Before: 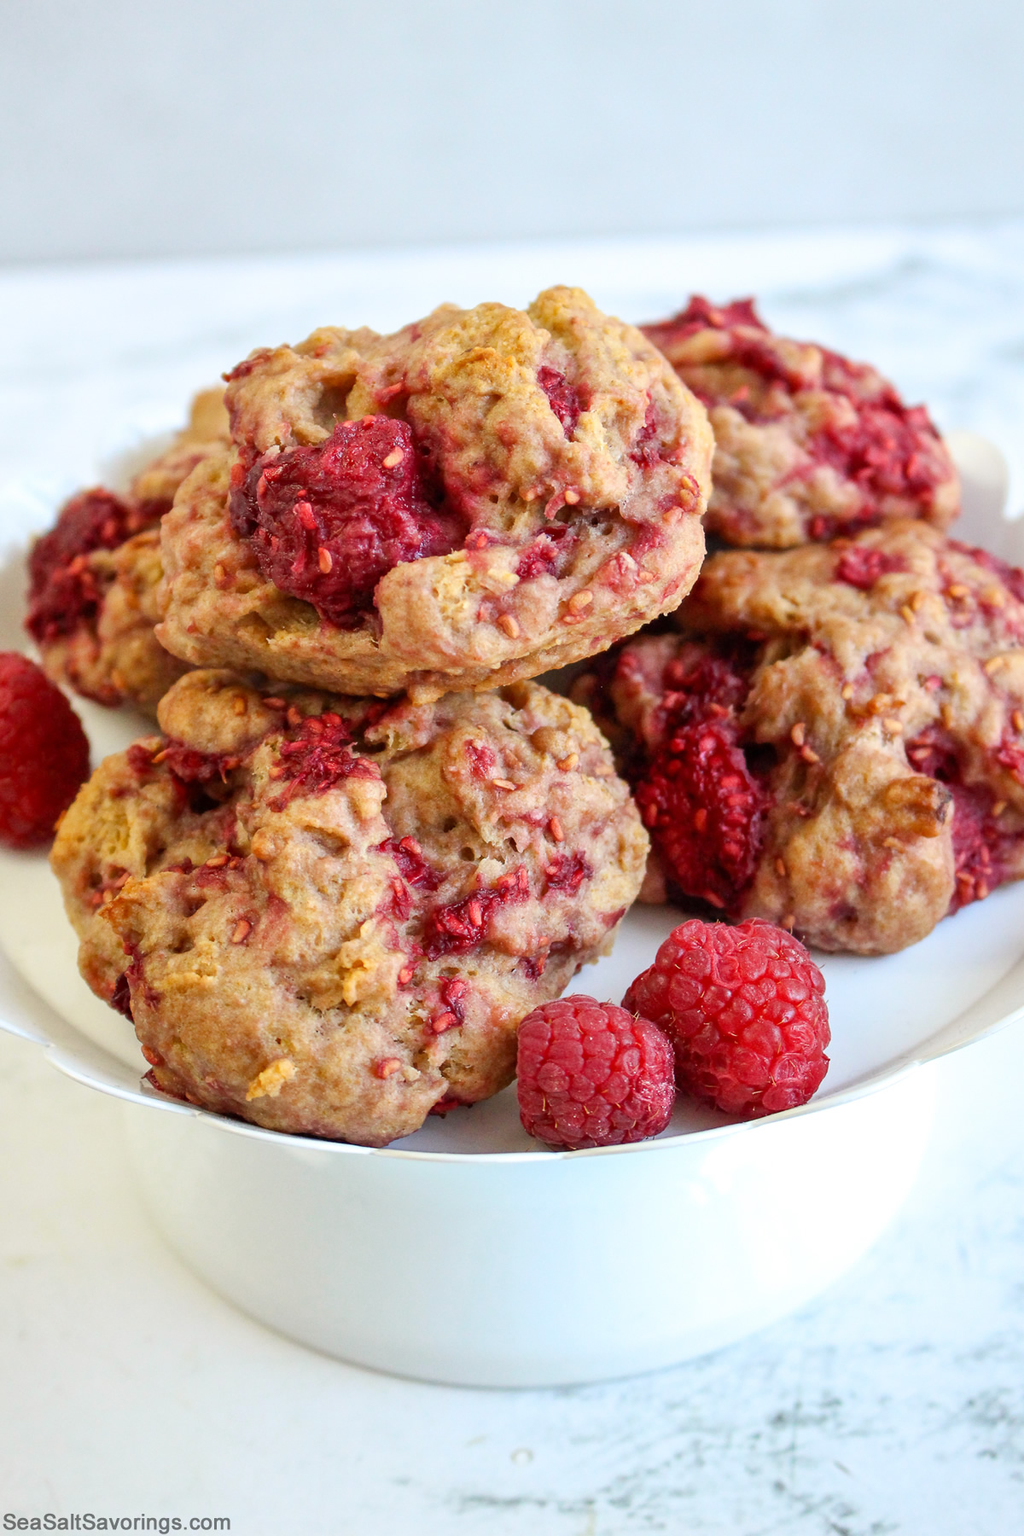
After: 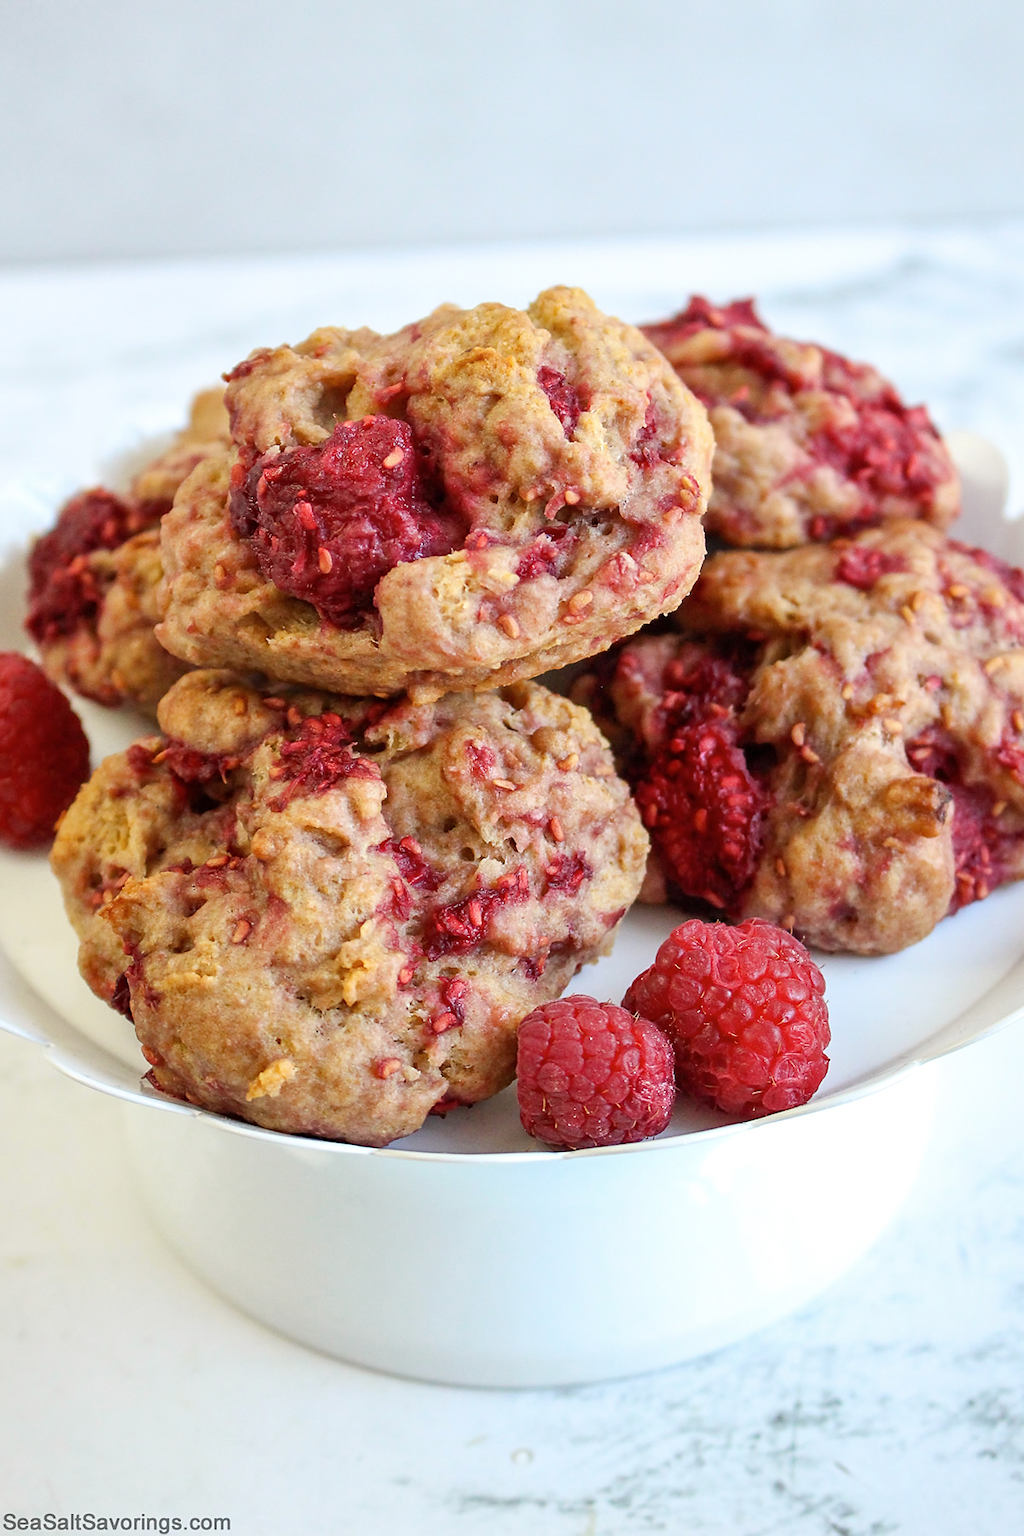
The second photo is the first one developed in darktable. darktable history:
sharpen: radius 1.559, amount 0.373, threshold 1.271
contrast brightness saturation: saturation -0.05
